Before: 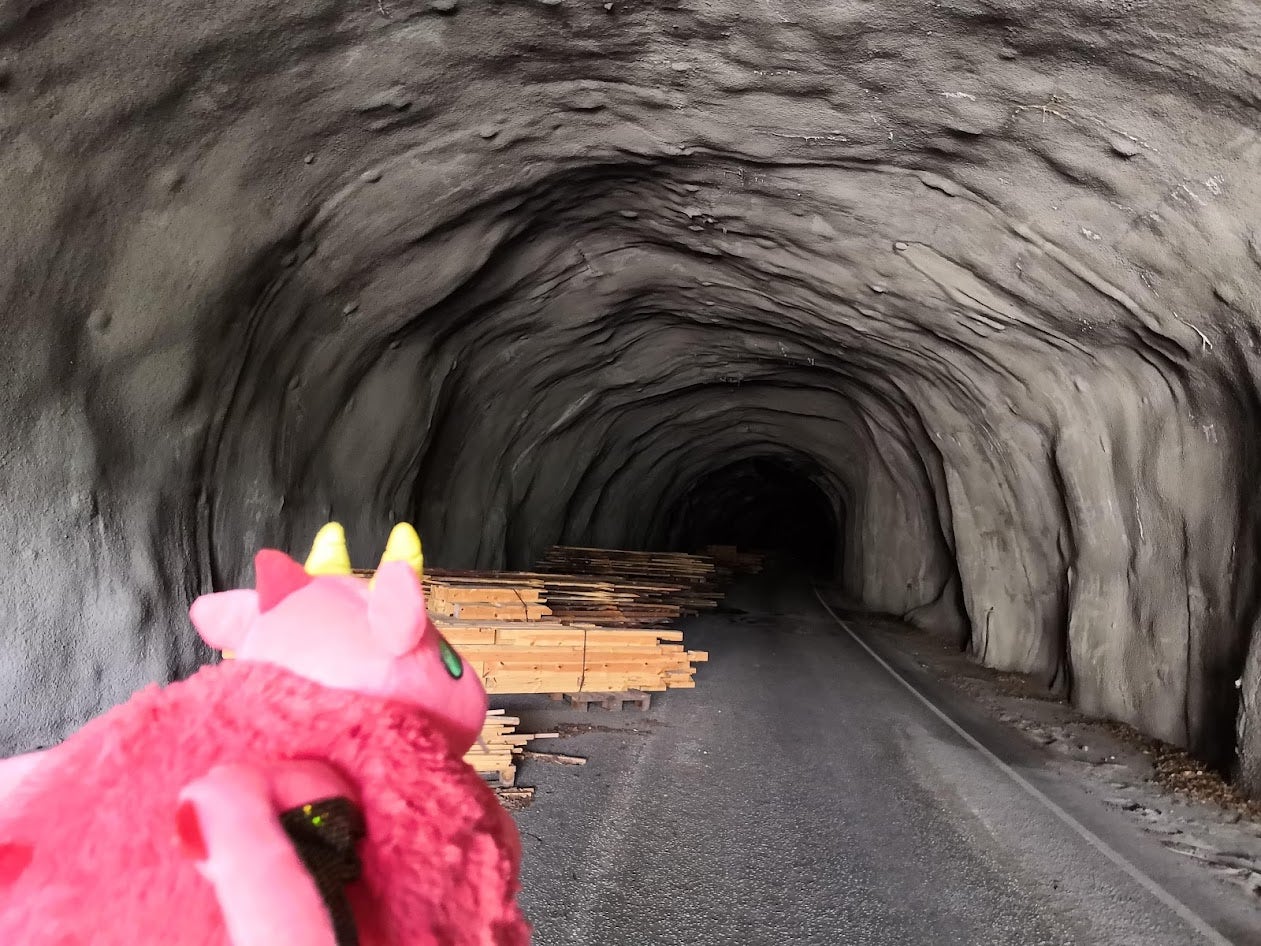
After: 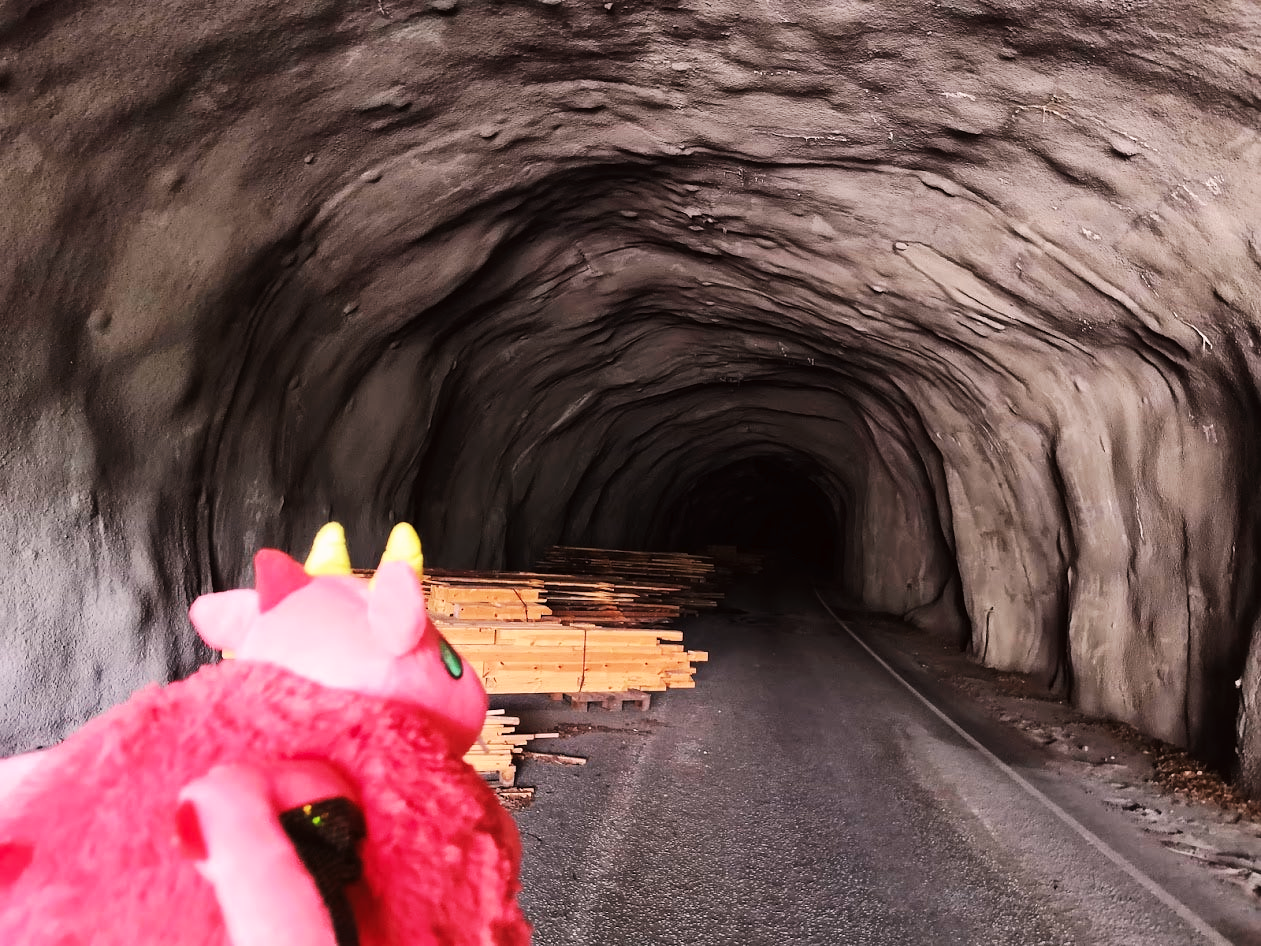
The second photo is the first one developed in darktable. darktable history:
tone curve: curves: ch0 [(0, 0) (0.003, 0.009) (0.011, 0.013) (0.025, 0.019) (0.044, 0.029) (0.069, 0.04) (0.1, 0.053) (0.136, 0.08) (0.177, 0.114) (0.224, 0.151) (0.277, 0.207) (0.335, 0.267) (0.399, 0.35) (0.468, 0.442) (0.543, 0.545) (0.623, 0.656) (0.709, 0.752) (0.801, 0.843) (0.898, 0.932) (1, 1)], preserve colors none
color look up table: target L [89.64, 91.02, 88.43, 88.61, 84.8, 73, 58.71, 57.59, 51.38, 40.83, 200.01, 83.45, 83.54, 74.97, 72.92, 66.51, 57, 59.99, 54.51, 45.47, 47.76, 31.35, 39.06, 28.32, 76.01, 78.85, 62.26, 63.58, 64.01, 55.85, 58.63, 55.44, 50.98, 43.61, 41.24, 48.9, 37.3, 42.44, 27.14, 15.29, 18.35, 12.68, 88.62, 79.67, 70.43, 60.03, 54.14, 47.1, 3.908], target a [-36.63, -10.16, -52.32, -20.43, -78.15, -60.63, -21.89, -37.51, -37.62, -12.46, 0, 8.085, 10.03, 29.54, 22.89, 18.06, 59.01, 16.51, 64.23, 43.59, 56.29, 11.67, 47.3, 38.92, 36.18, 19.18, 64.55, 8.226, 56.06, 68.2, 75.84, 55.97, 30.23, 4.32, 27.61, 59.51, 7.402, 53.88, 38.29, 11.87, 33.53, 22.15, -48.42, -41.95, -25.77, -11.55, -16.69, -22.75, -0.989], target b [57.33, 67.27, 23.45, 9.518, 68.28, 57.01, 41.73, 23.4, 36.58, 31.01, 0, 46.3, 12.29, 20.49, 59.79, 32.29, 26.1, 48.08, 54.88, 47.6, 51.07, 14.94, 32.62, 39.41, -10.65, -16.97, -26.5, -39.93, -24.72, -0.662, -40.3, 4.858, 4.922, -44.31, -73.35, -2.578, -16.97, -39.28, -49.54, -30.89, -12.08, 2.968, -9.265, -25.14, -38.69, -4.021, -22.21, -4.826, -1.148], num patches 49
